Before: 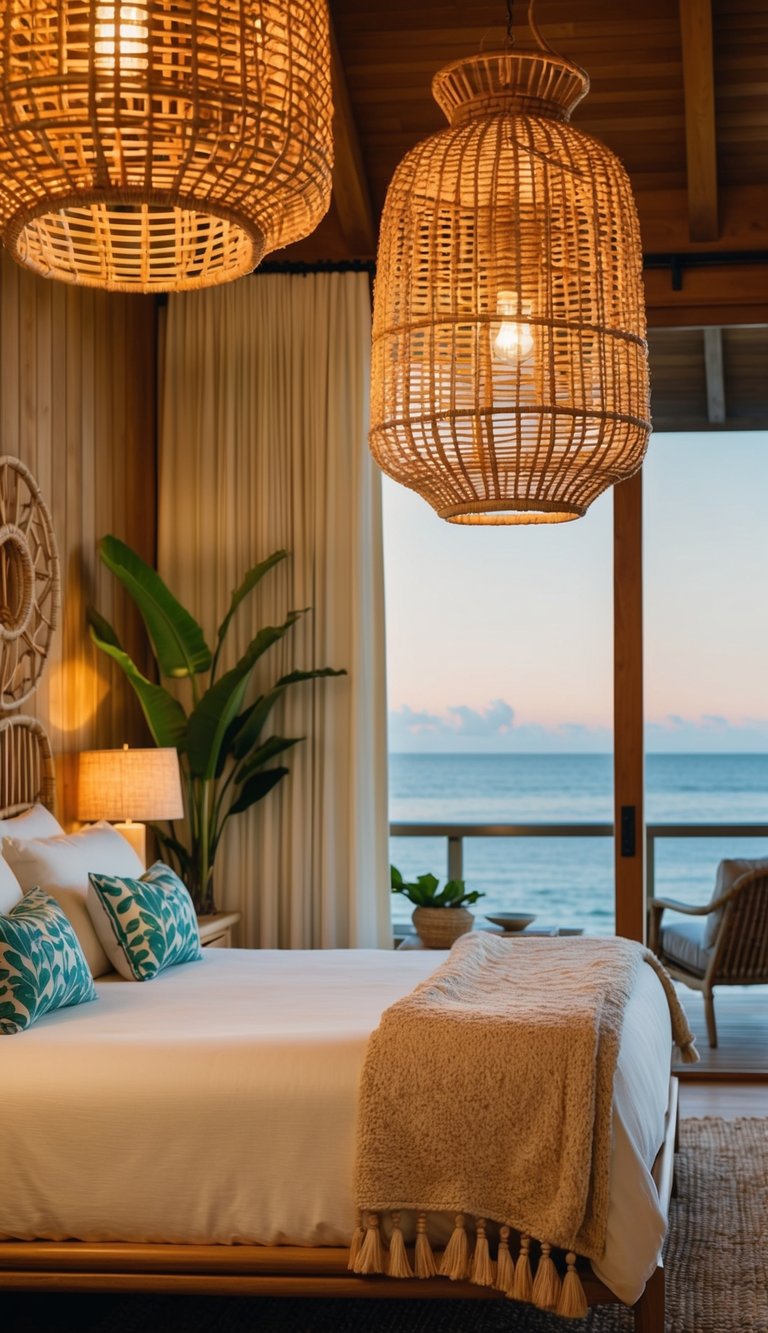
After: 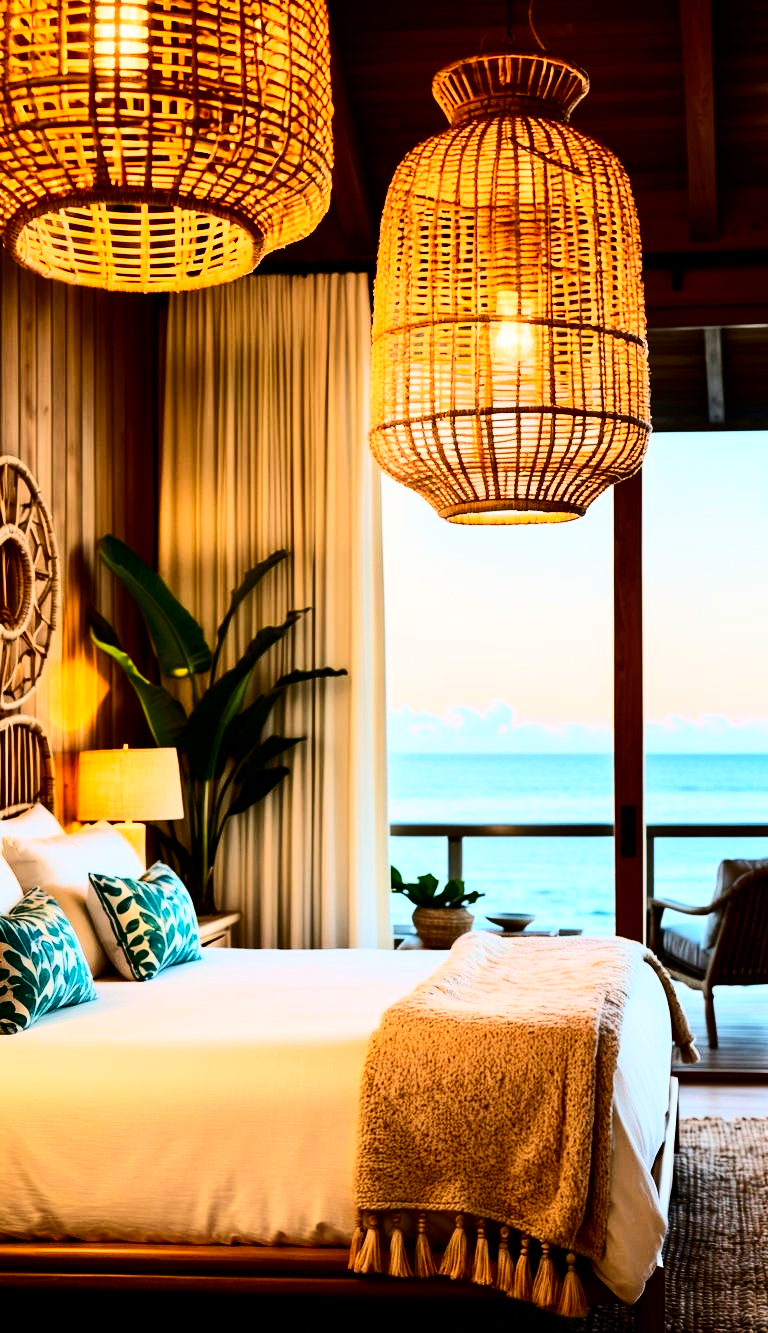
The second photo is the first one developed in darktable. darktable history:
rgb curve: curves: ch0 [(0, 0) (0.21, 0.15) (0.24, 0.21) (0.5, 0.75) (0.75, 0.96) (0.89, 0.99) (1, 1)]; ch1 [(0, 0.02) (0.21, 0.13) (0.25, 0.2) (0.5, 0.67) (0.75, 0.9) (0.89, 0.97) (1, 1)]; ch2 [(0, 0.02) (0.21, 0.13) (0.25, 0.2) (0.5, 0.67) (0.75, 0.9) (0.89, 0.97) (1, 1)], compensate middle gray true
shadows and highlights: radius 125.46, shadows 21.19, highlights -21.19, low approximation 0.01
contrast brightness saturation: contrast 0.22, brightness -0.19, saturation 0.24
